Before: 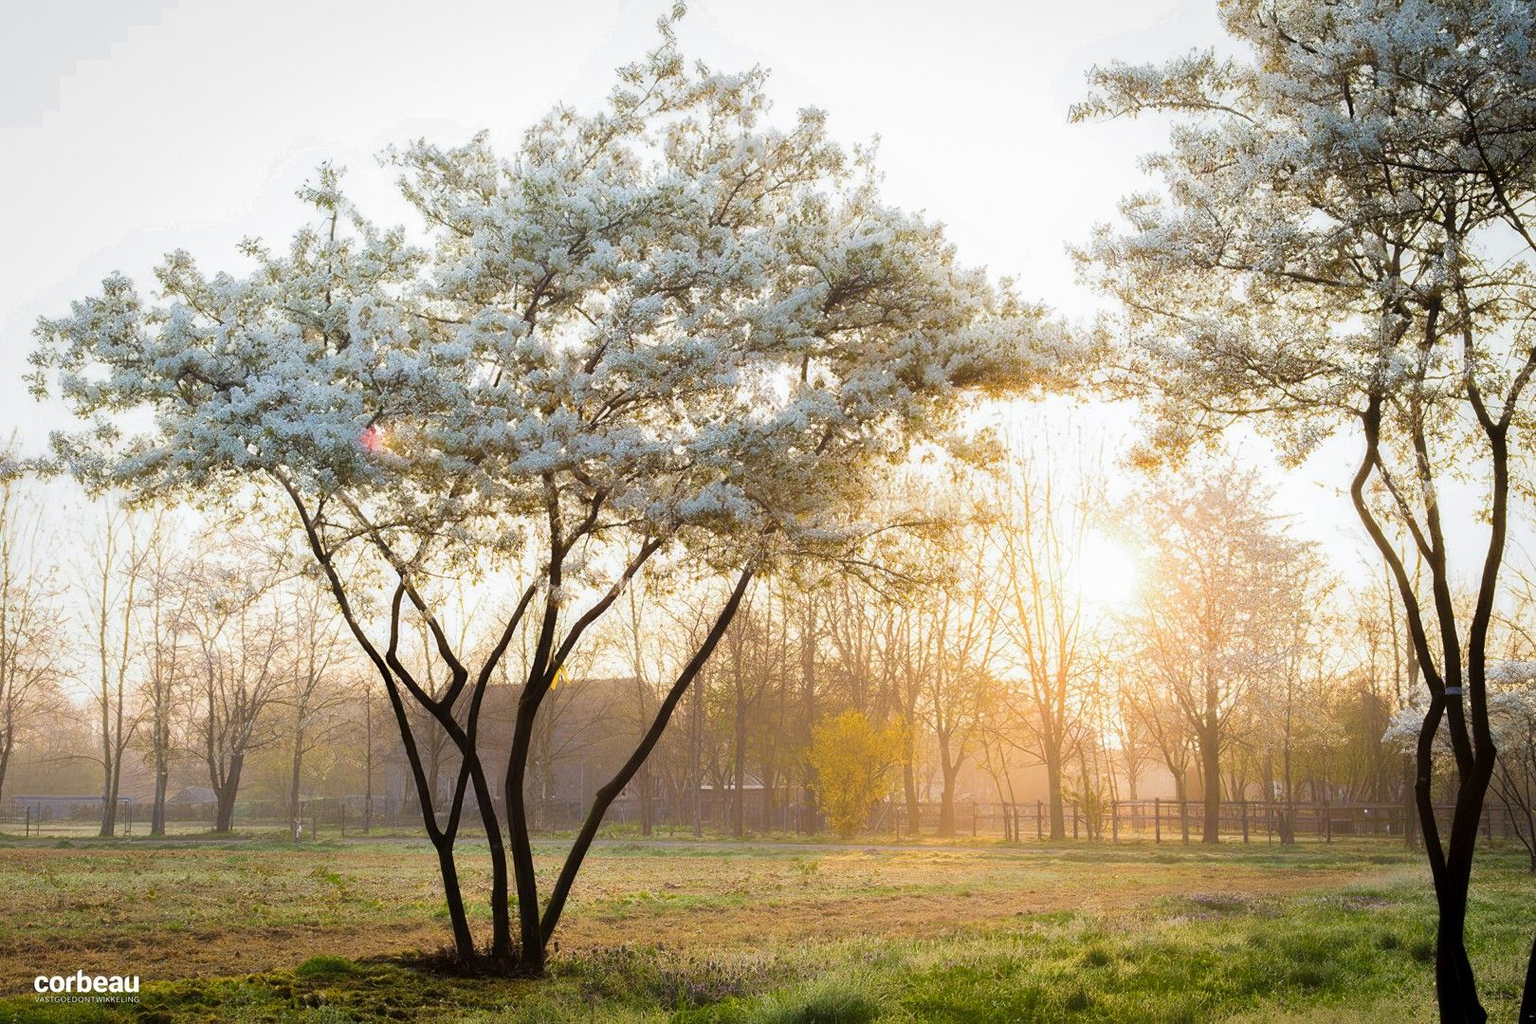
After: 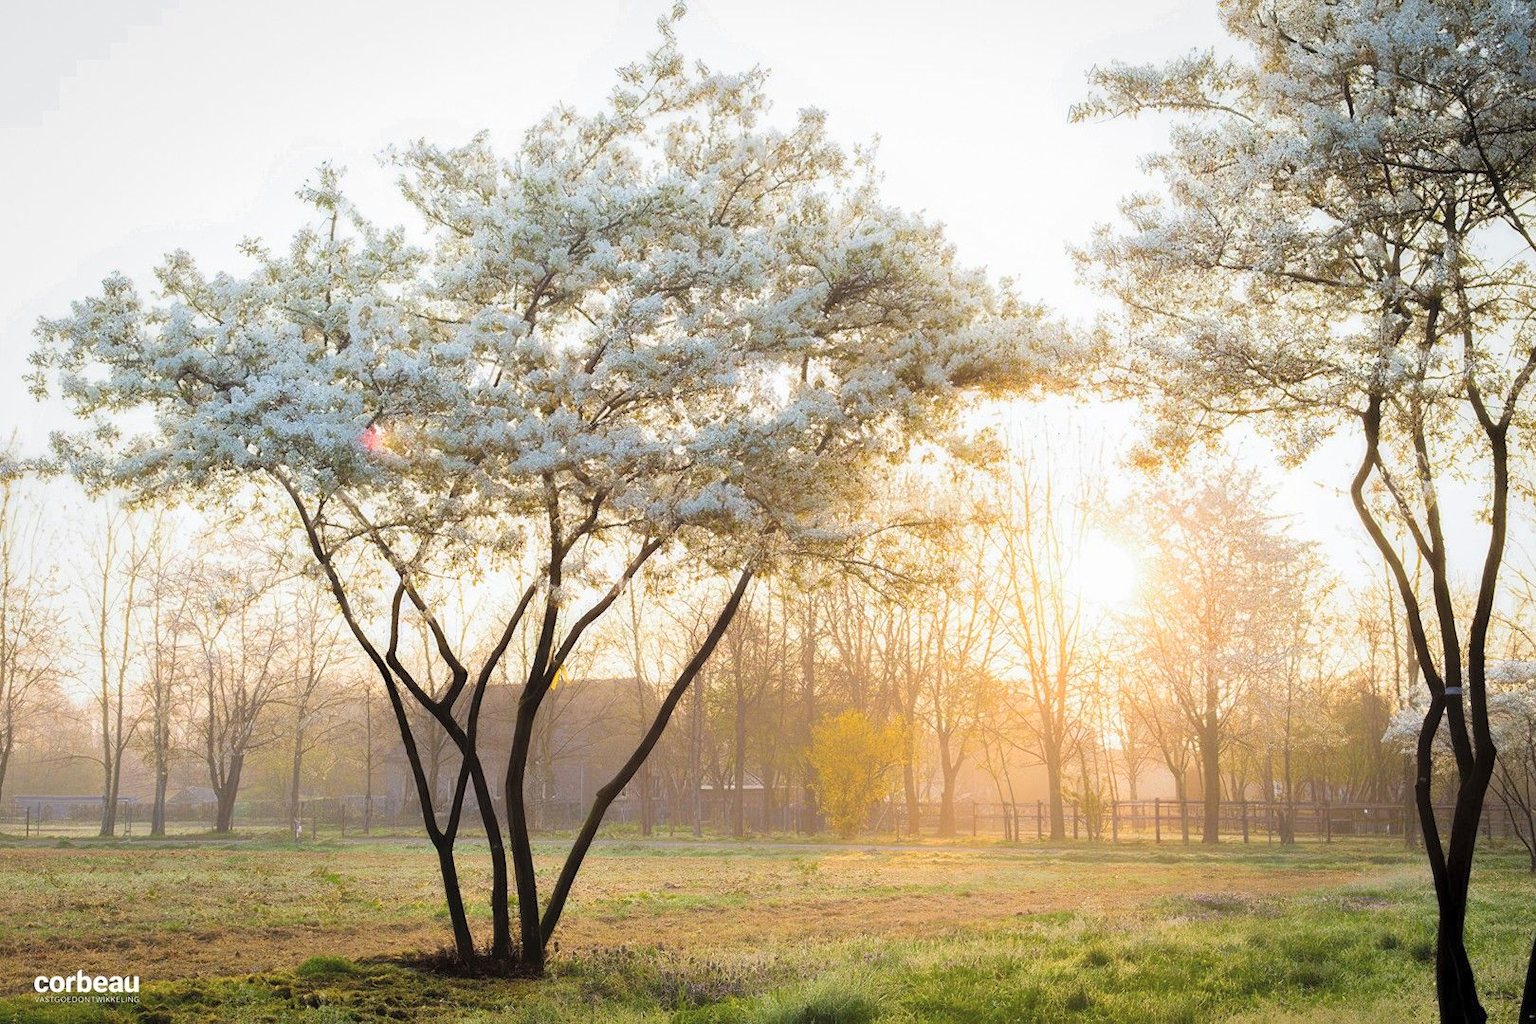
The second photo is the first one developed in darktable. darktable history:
exposure: compensate highlight preservation false
contrast brightness saturation: brightness 0.129
